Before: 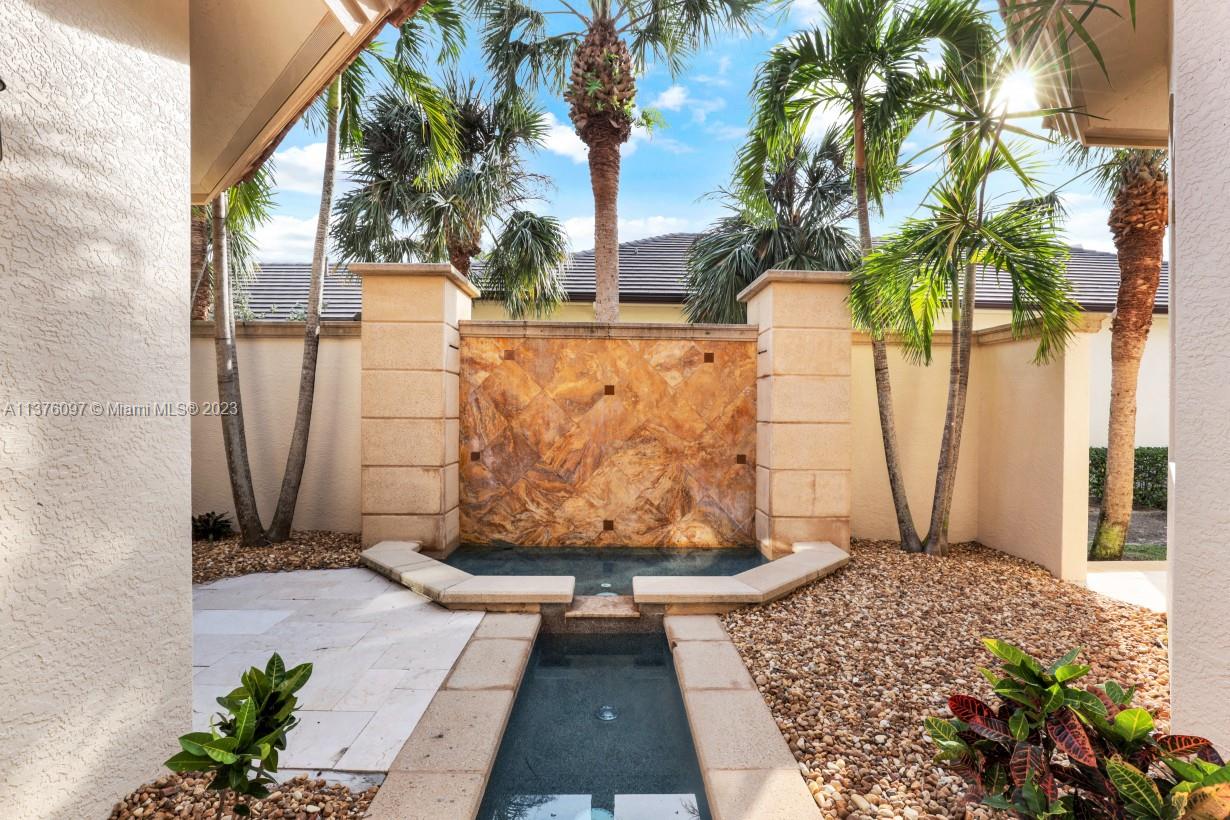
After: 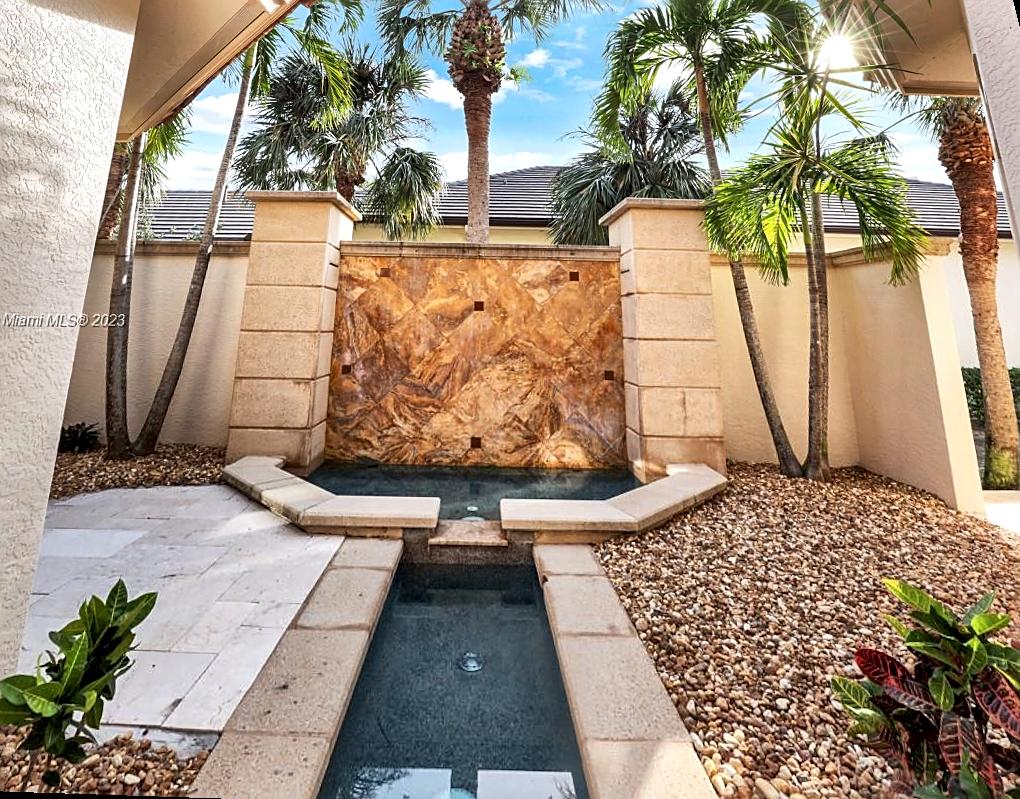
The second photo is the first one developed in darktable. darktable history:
rotate and perspective: rotation 0.72°, lens shift (vertical) -0.352, lens shift (horizontal) -0.051, crop left 0.152, crop right 0.859, crop top 0.019, crop bottom 0.964
sharpen: on, module defaults
local contrast: mode bilateral grid, contrast 20, coarseness 50, detail 171%, midtone range 0.2
